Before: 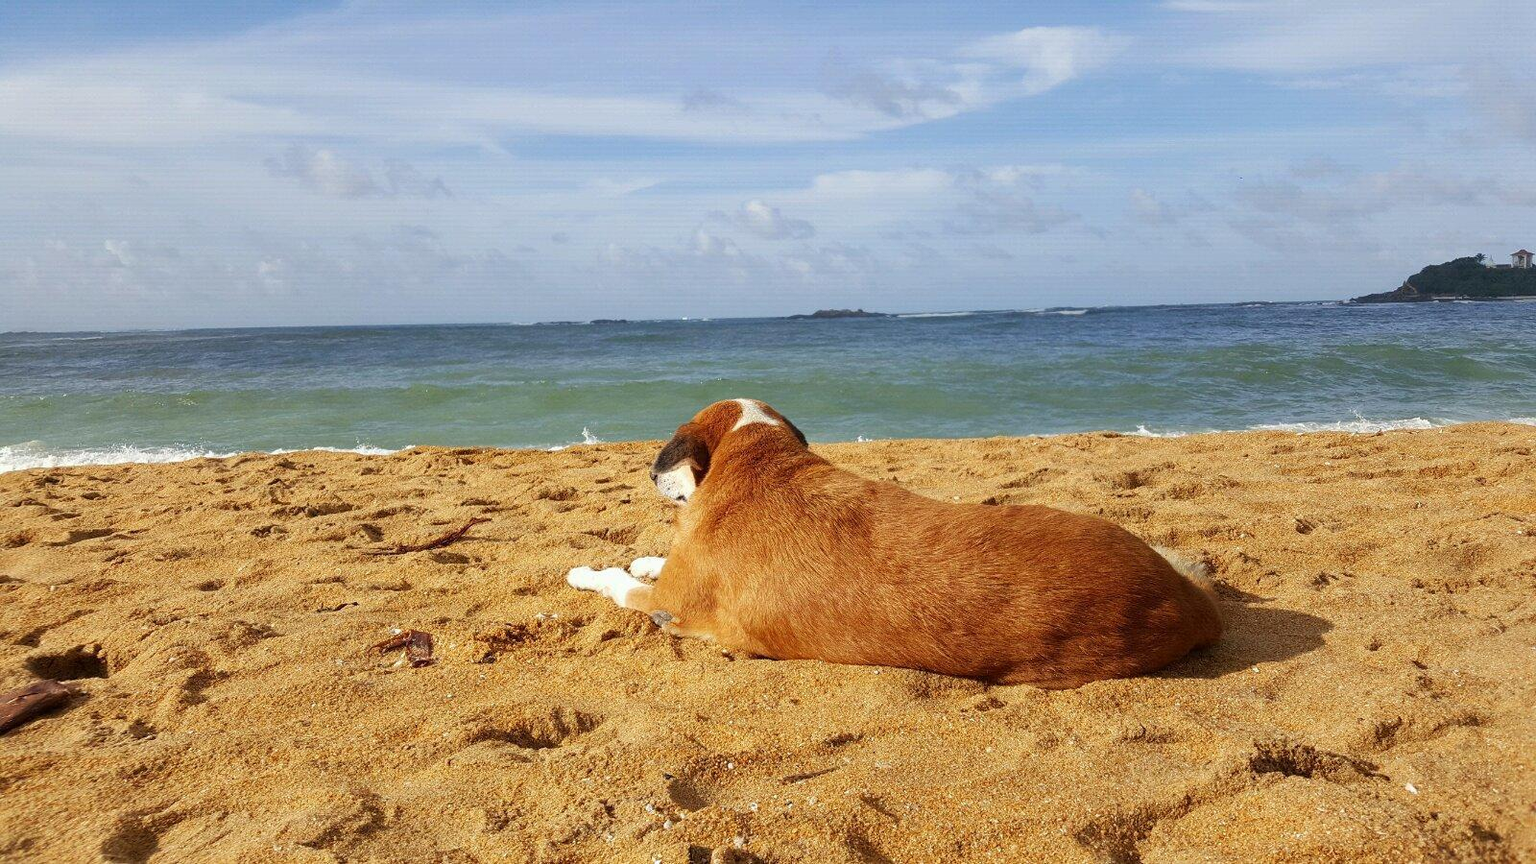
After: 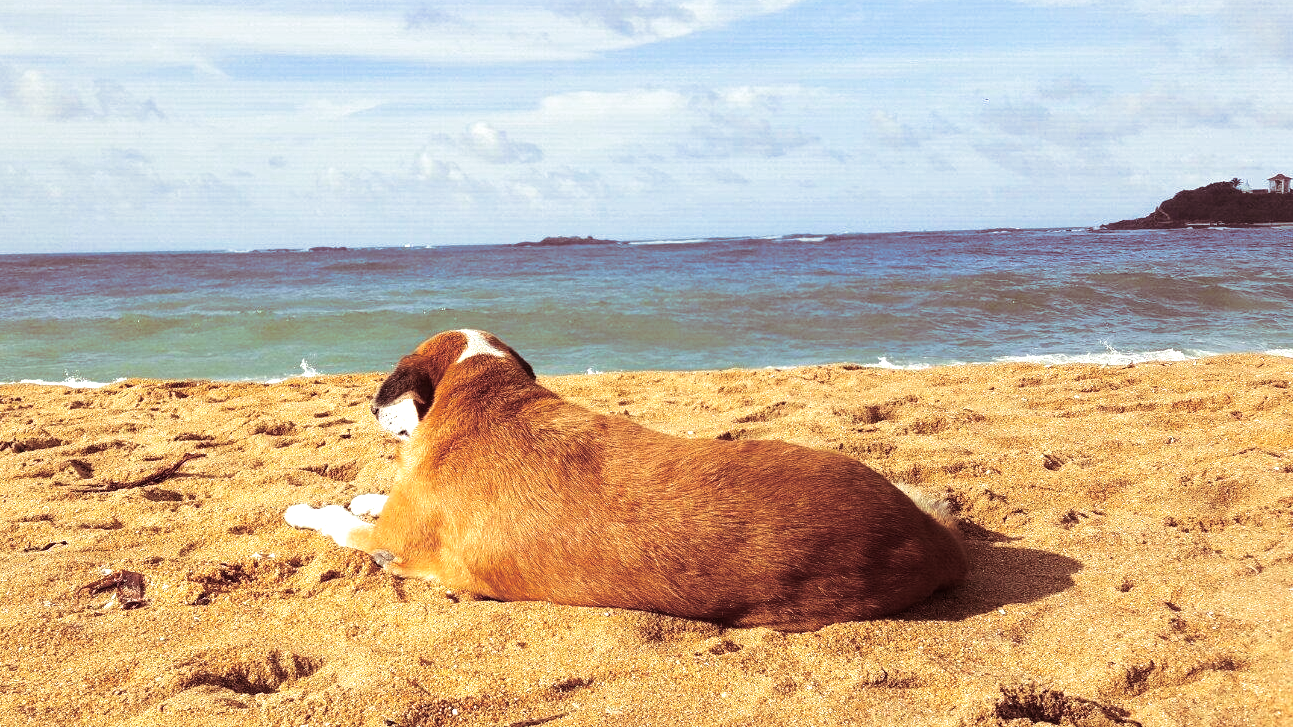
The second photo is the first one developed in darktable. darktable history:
tone equalizer: -8 EV 0.001 EV, -7 EV -0.002 EV, -6 EV 0.002 EV, -5 EV -0.03 EV, -4 EV -0.116 EV, -3 EV -0.169 EV, -2 EV 0.24 EV, -1 EV 0.702 EV, +0 EV 0.493 EV
split-toning: on, module defaults
crop: left 19.159%, top 9.58%, bottom 9.58%
